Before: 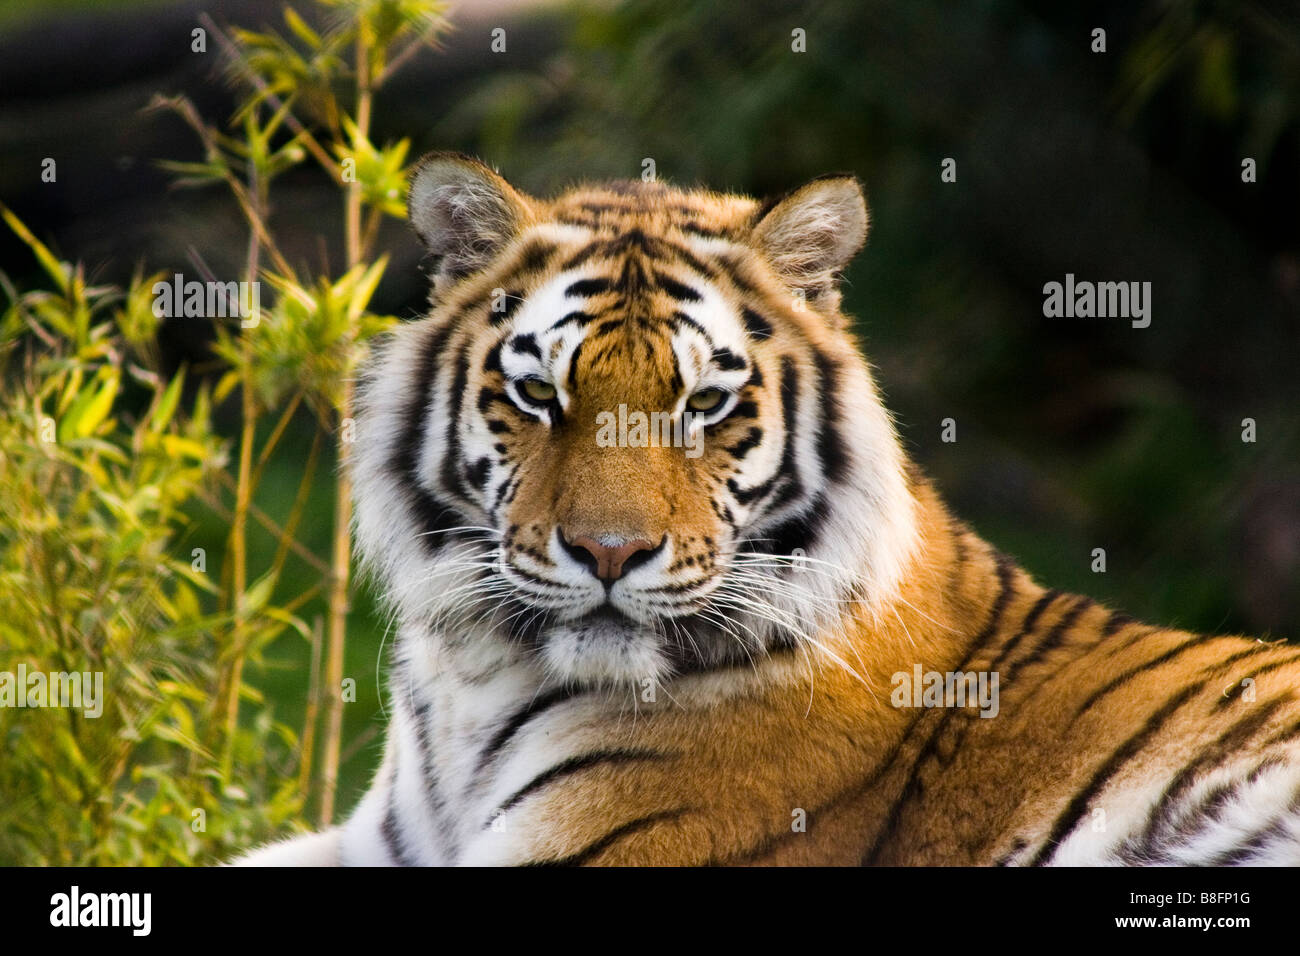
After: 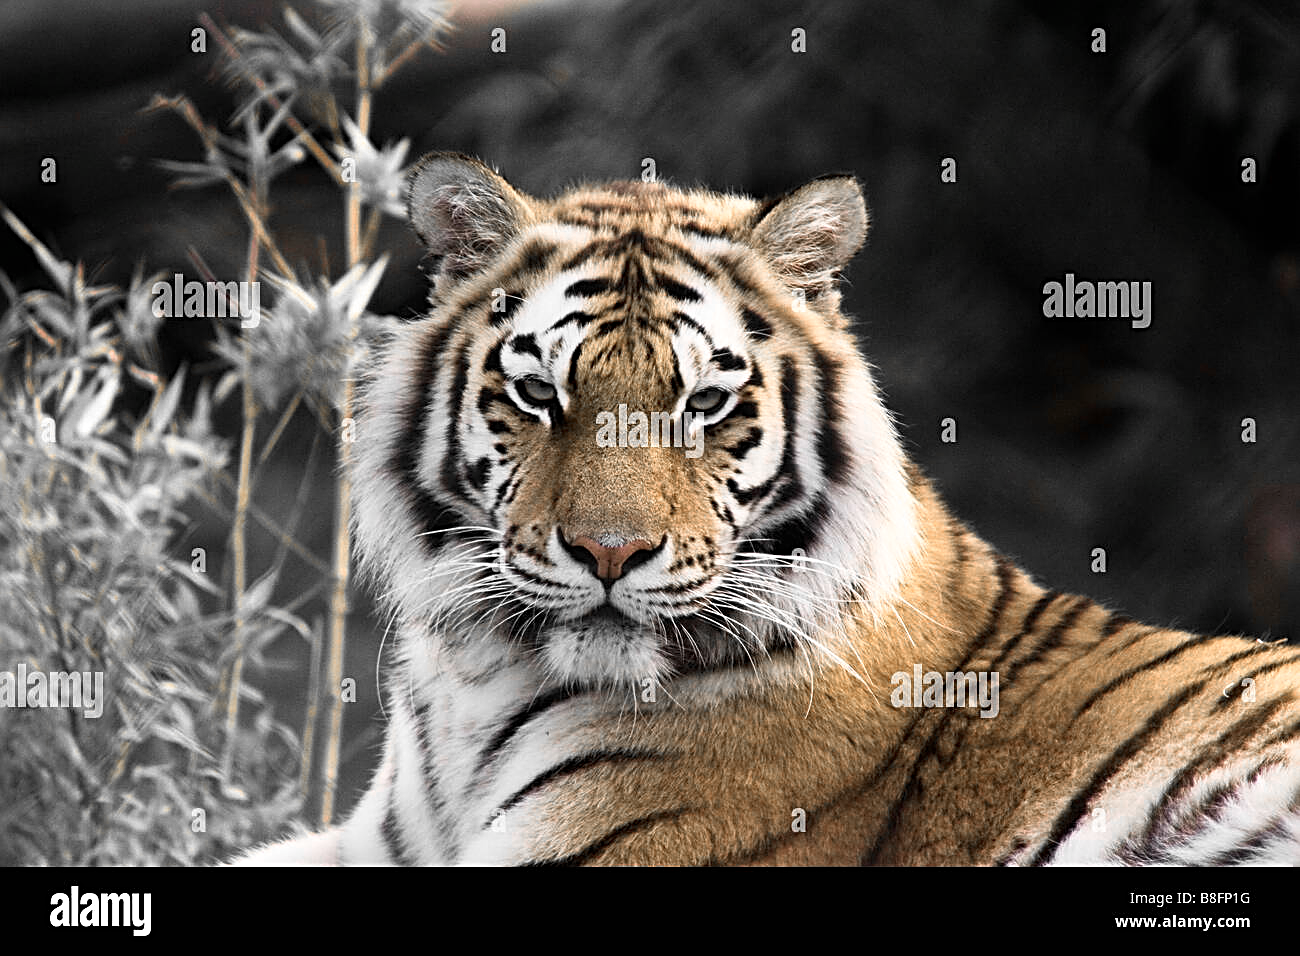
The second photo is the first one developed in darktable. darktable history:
color zones: curves: ch0 [(0, 0.65) (0.096, 0.644) (0.221, 0.539) (0.429, 0.5) (0.571, 0.5) (0.714, 0.5) (0.857, 0.5) (1, 0.65)]; ch1 [(0, 0.5) (0.143, 0.5) (0.257, -0.002) (0.429, 0.04) (0.571, -0.001) (0.714, -0.015) (0.857, 0.024) (1, 0.5)]
sharpen: radius 2.585, amount 0.69
shadows and highlights: shadows -1.57, highlights 41.51
